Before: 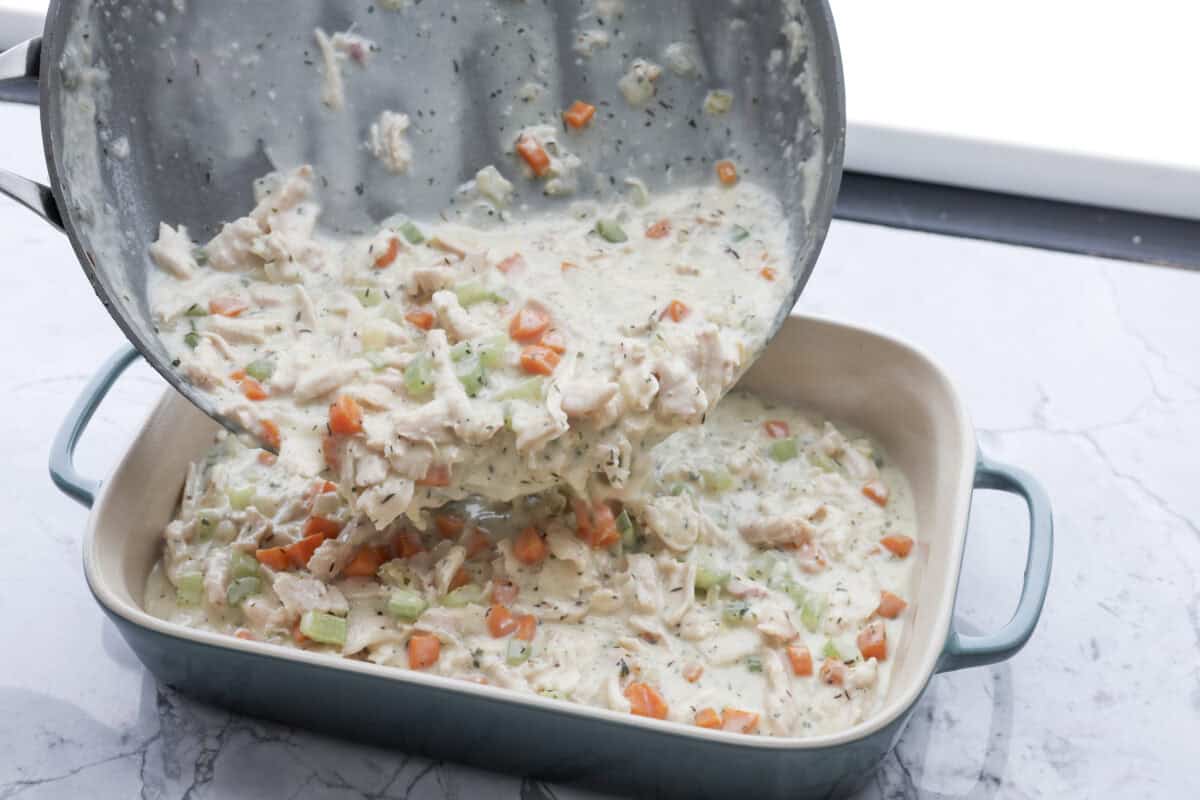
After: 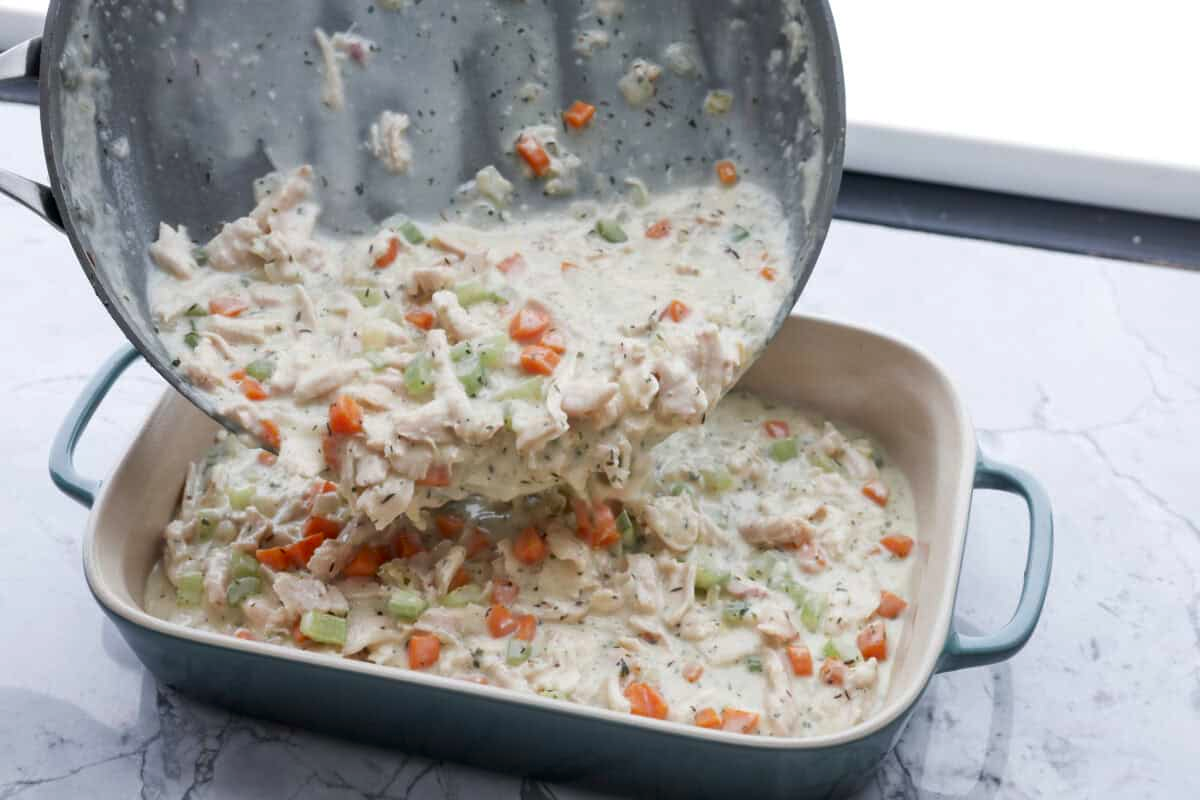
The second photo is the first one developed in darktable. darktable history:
color calibration: gray › normalize channels true, illuminant same as pipeline (D50), adaptation XYZ, x 0.345, y 0.357, temperature 5004.79 K, gamut compression 0.003
contrast brightness saturation: brightness -0.086
